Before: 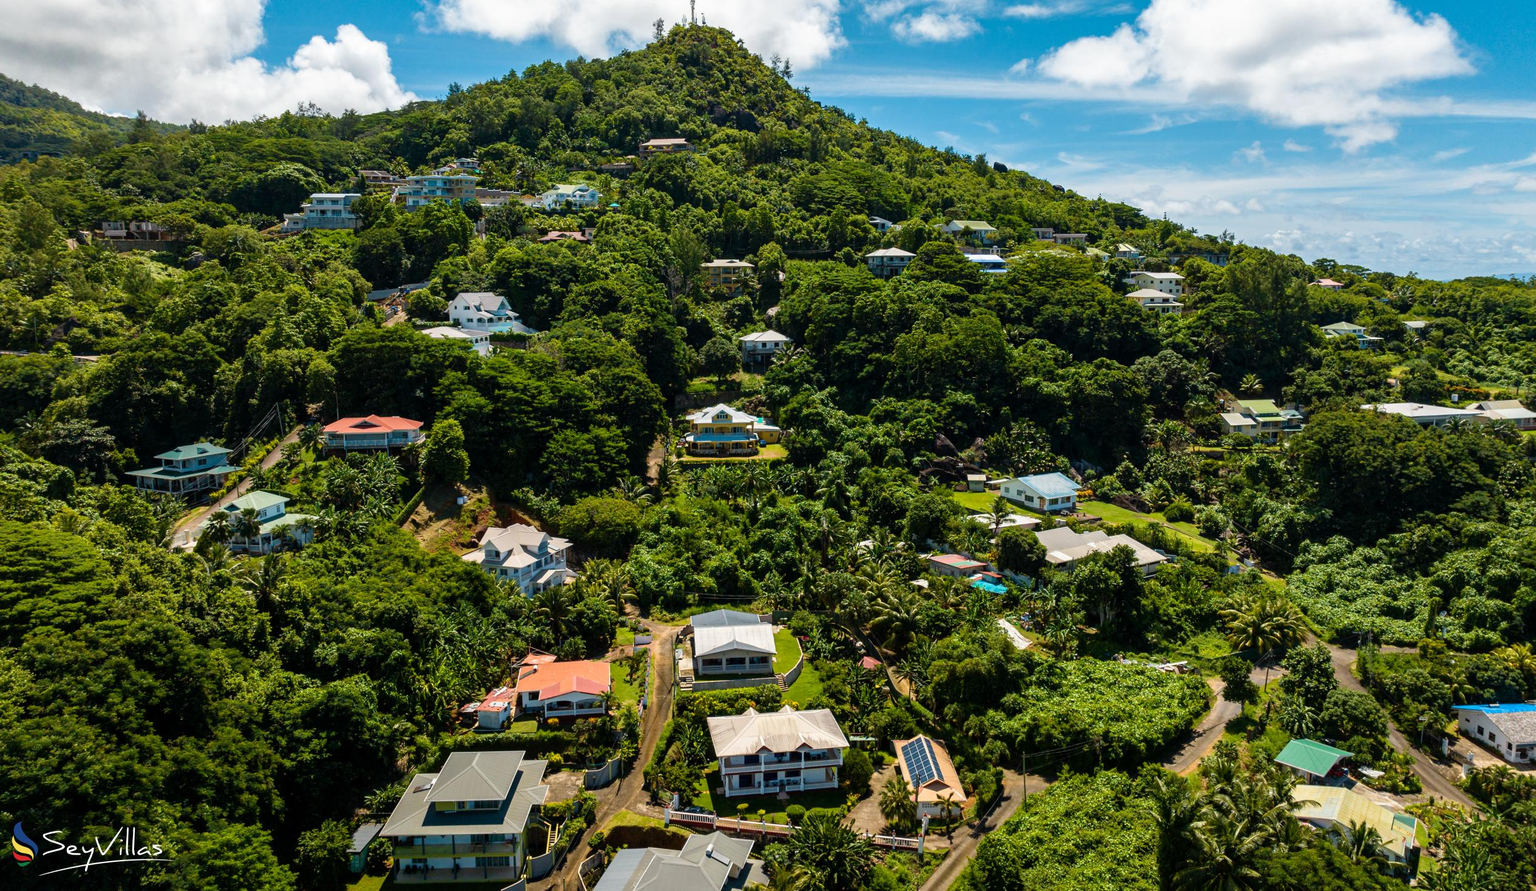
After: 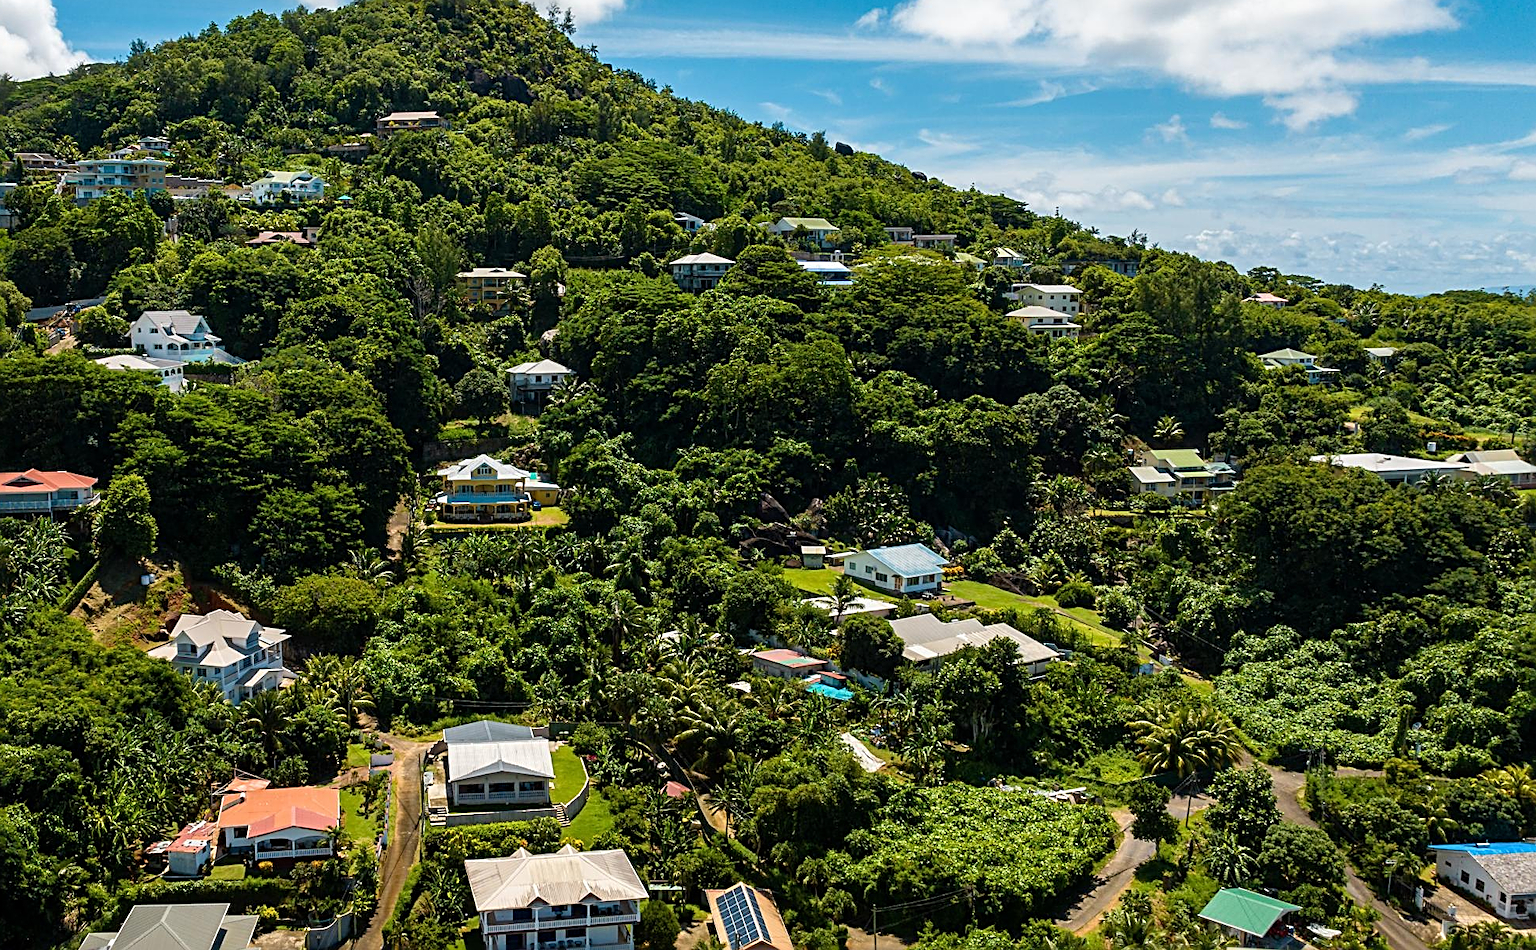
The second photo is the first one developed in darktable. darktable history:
sharpen: radius 2.558, amount 0.633
crop: left 22.664%, top 5.914%, bottom 11.52%
